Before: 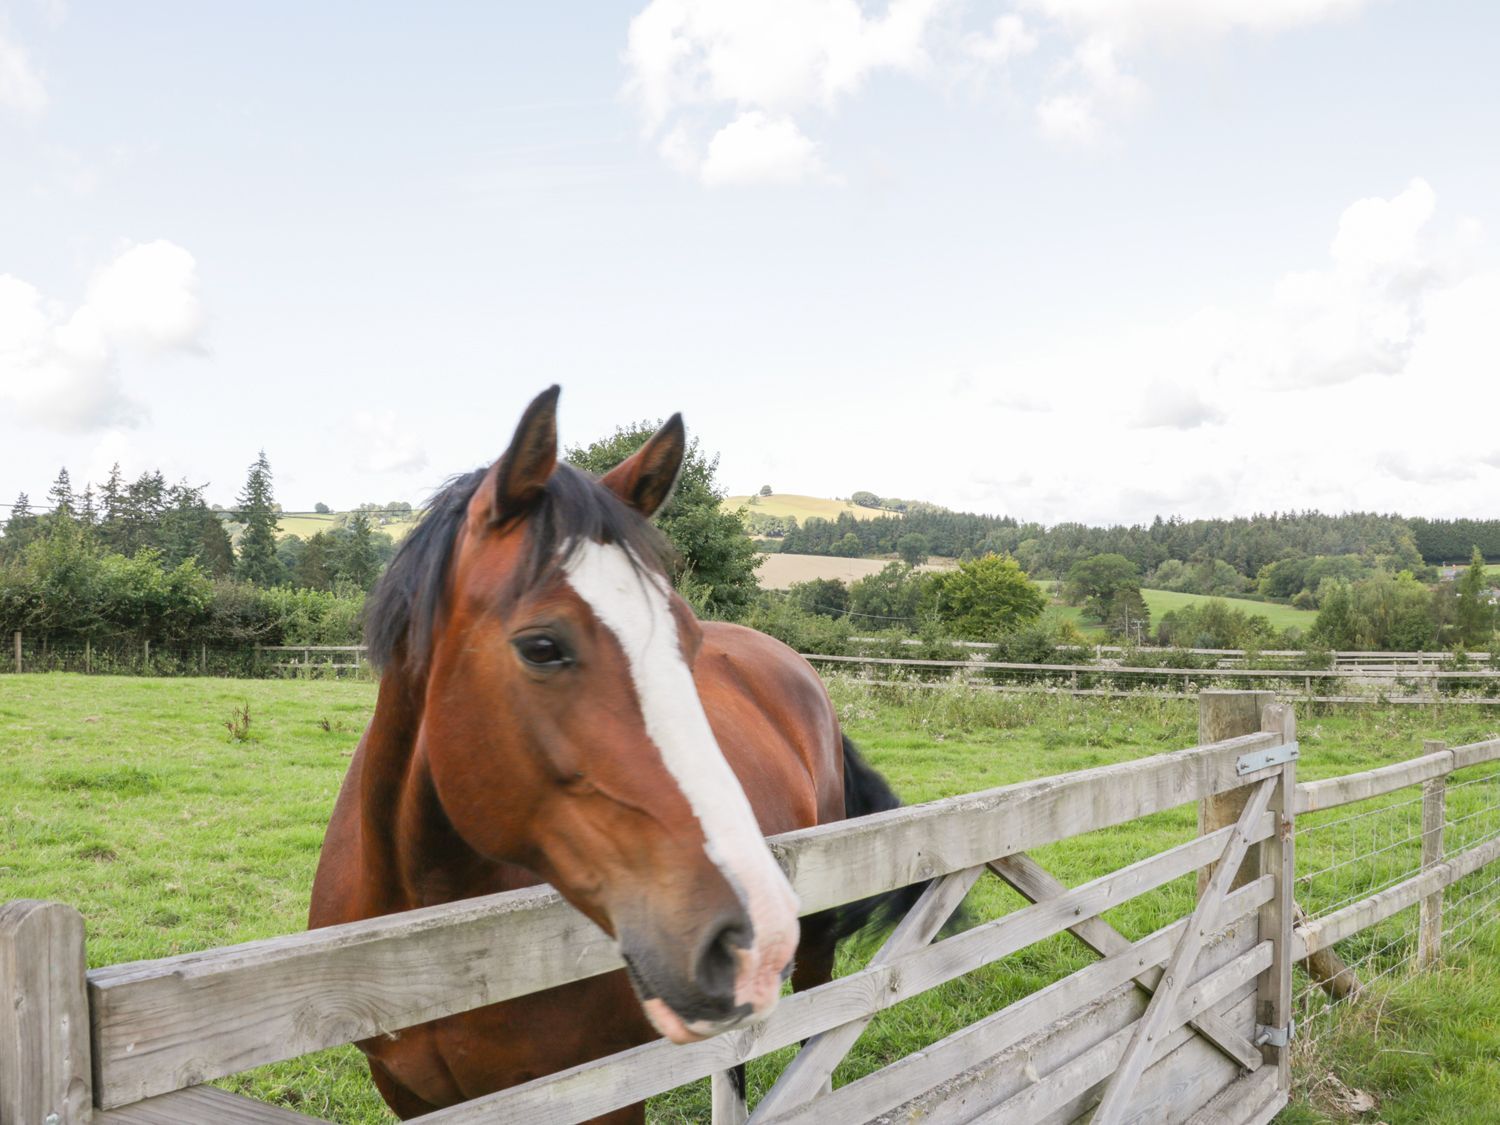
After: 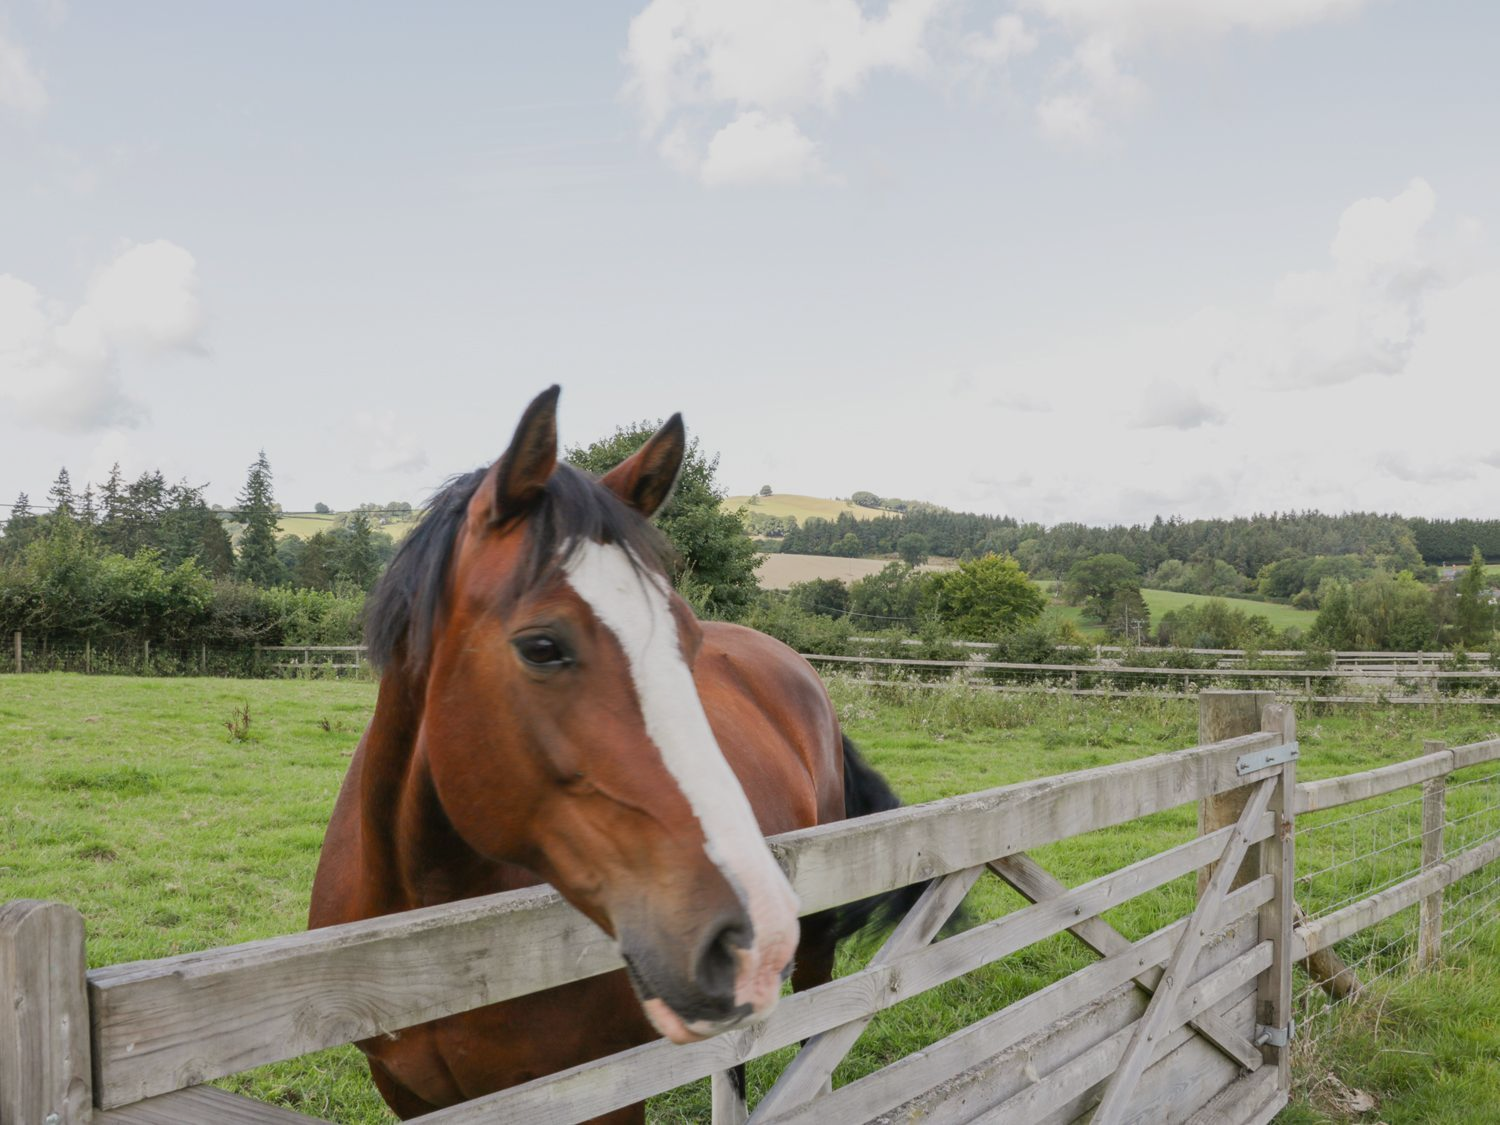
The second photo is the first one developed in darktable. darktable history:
exposure: exposure -0.488 EV, compensate exposure bias true, compensate highlight preservation false
